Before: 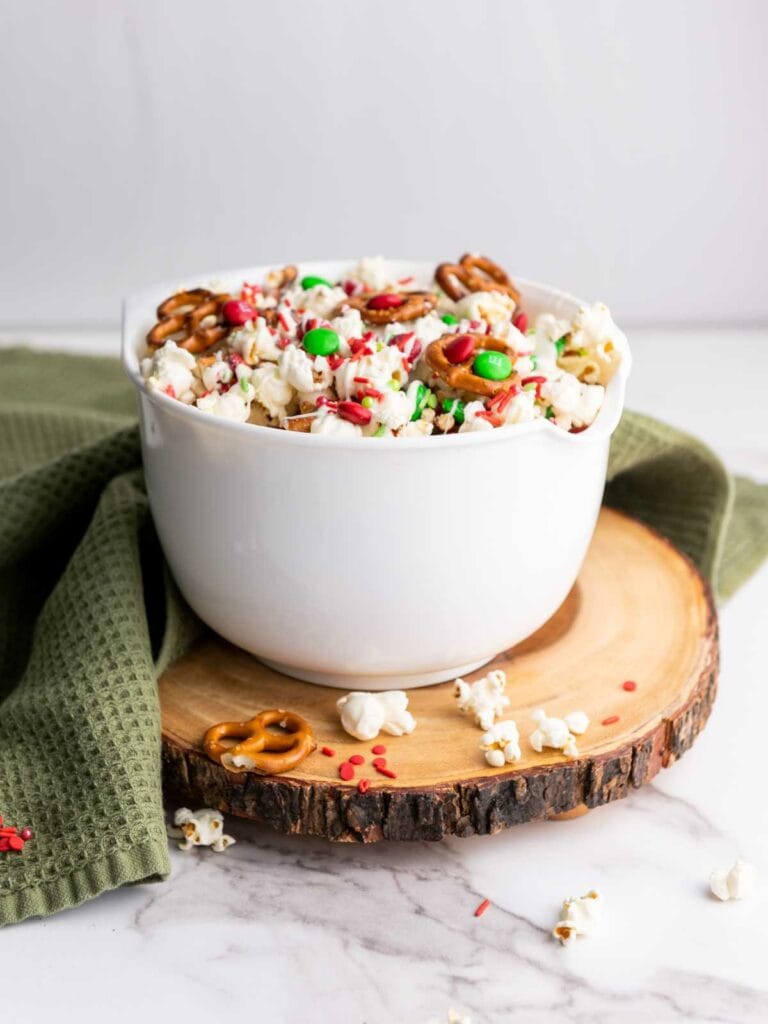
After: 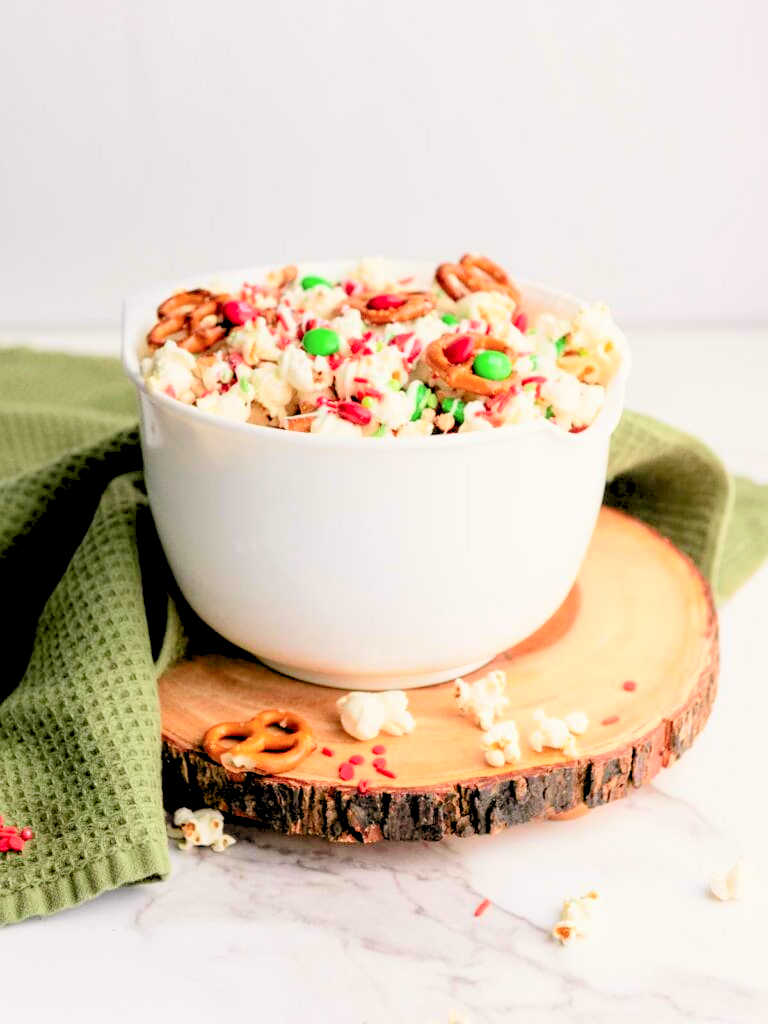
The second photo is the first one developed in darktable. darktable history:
tone curve: curves: ch0 [(0, 0.021) (0.049, 0.044) (0.152, 0.14) (0.328, 0.377) (0.473, 0.543) (0.641, 0.705) (0.868, 0.887) (1, 0.969)]; ch1 [(0, 0) (0.322, 0.328) (0.43, 0.425) (0.474, 0.466) (0.502, 0.503) (0.522, 0.526) (0.564, 0.591) (0.602, 0.632) (0.677, 0.701) (0.859, 0.885) (1, 1)]; ch2 [(0, 0) (0.33, 0.301) (0.447, 0.44) (0.487, 0.496) (0.502, 0.516) (0.535, 0.554) (0.565, 0.598) (0.618, 0.629) (1, 1)], color space Lab, independent channels, preserve colors none
levels: levels [0.093, 0.434, 0.988]
